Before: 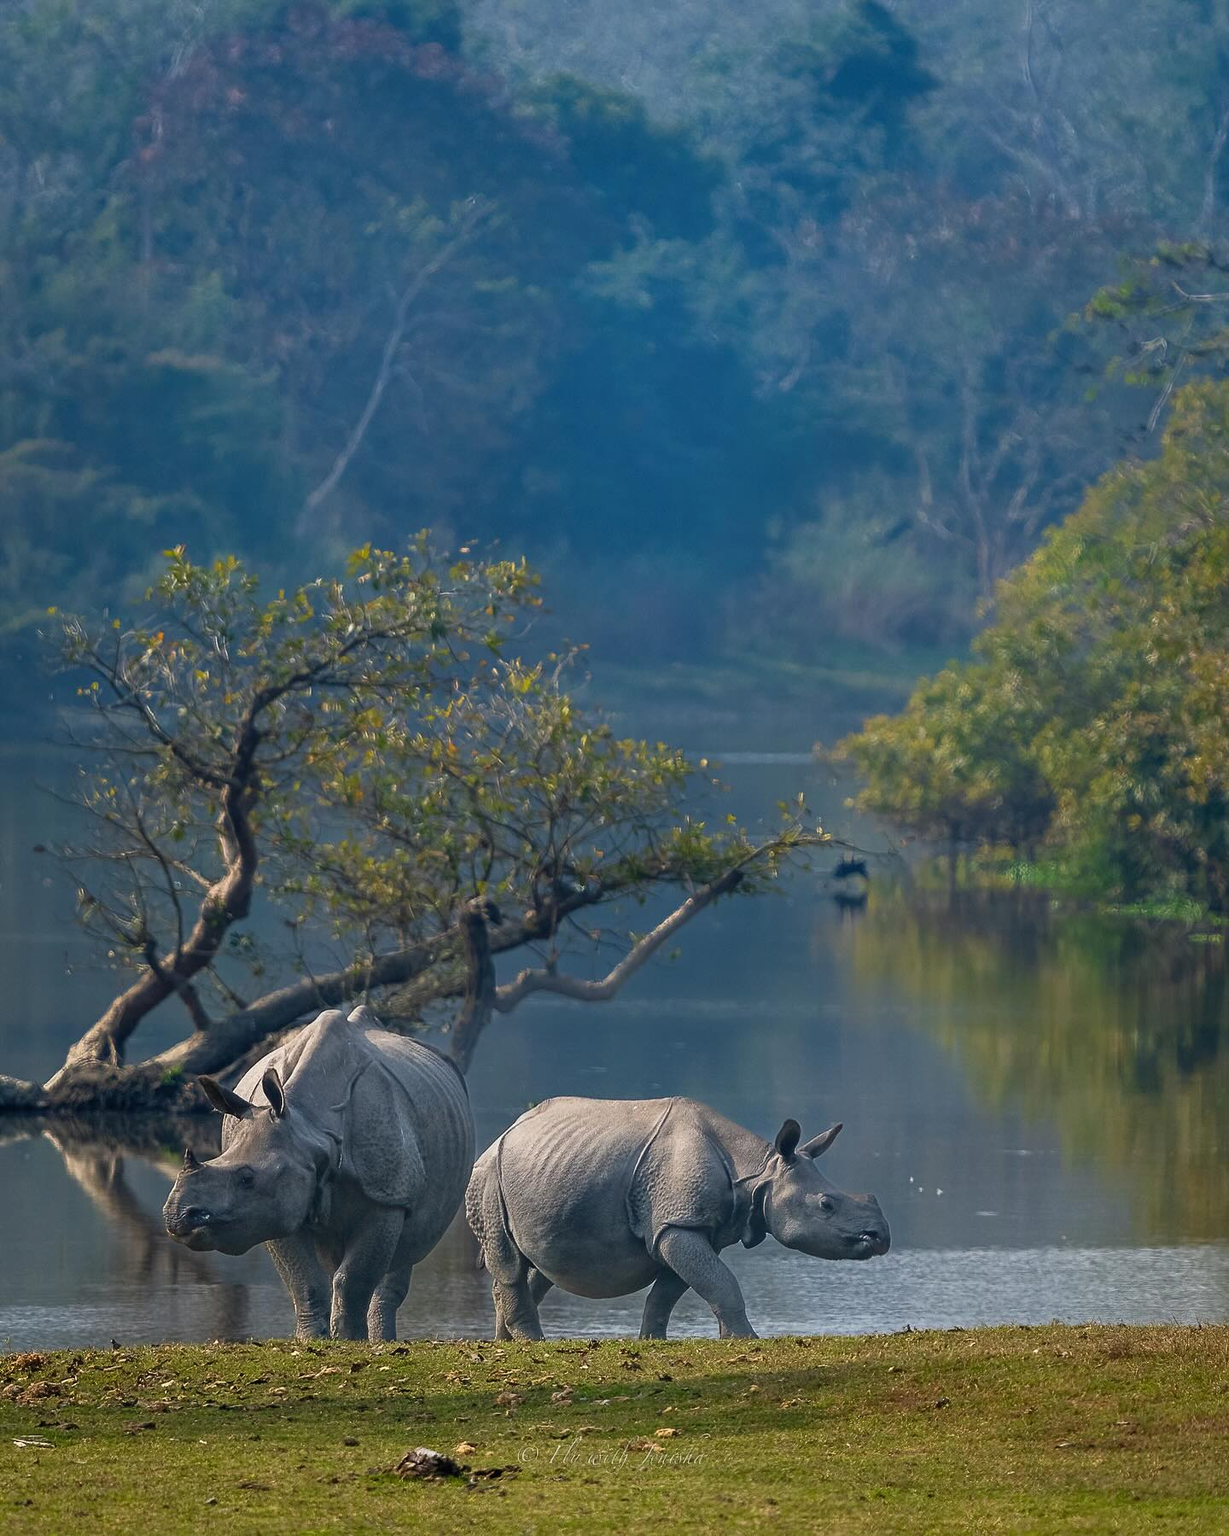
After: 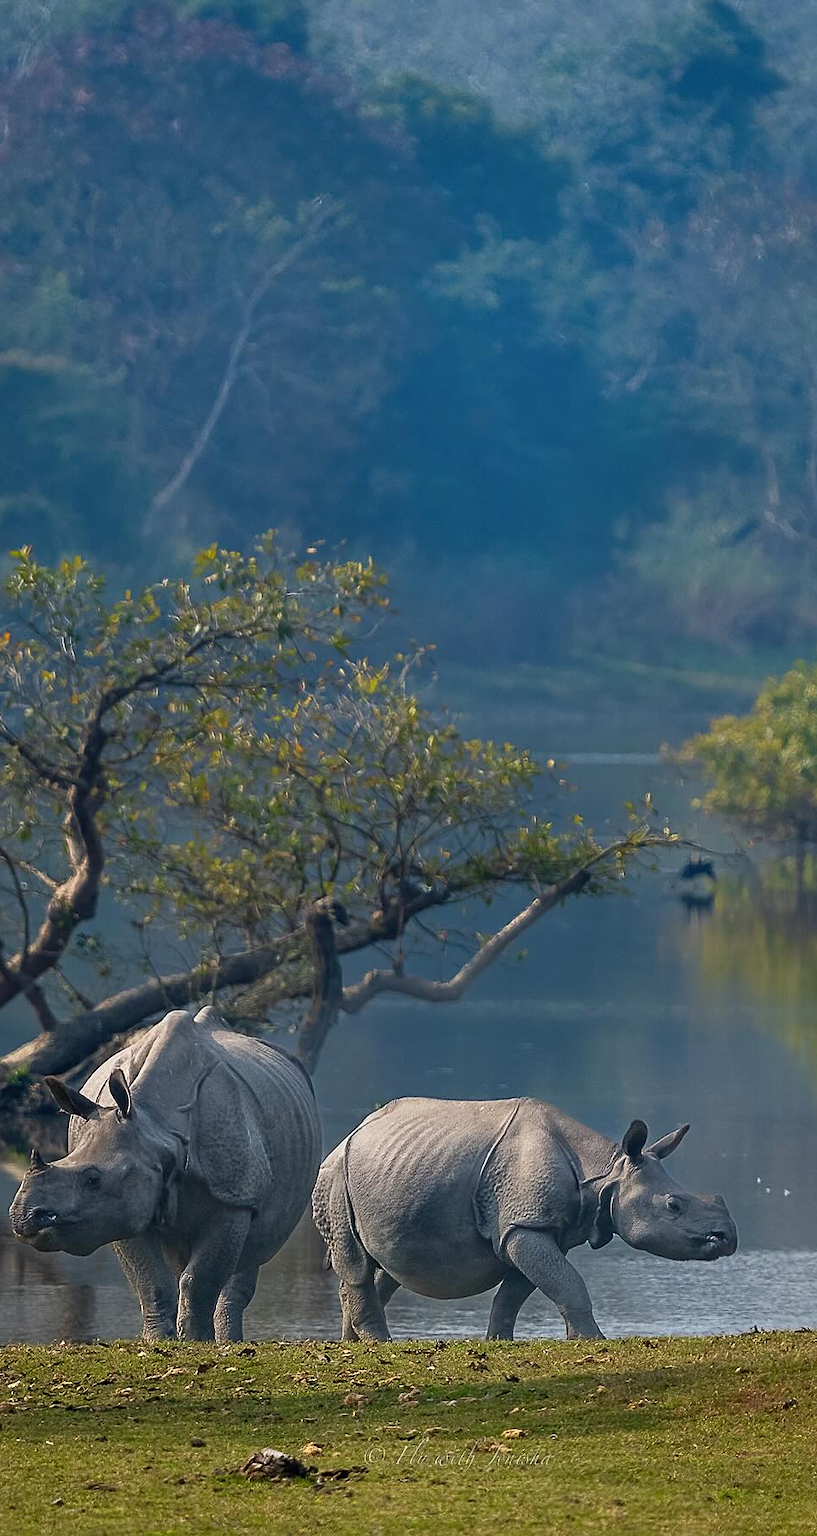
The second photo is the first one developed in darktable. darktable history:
crop and rotate: left 12.56%, right 20.926%
sharpen: amount 0.213
